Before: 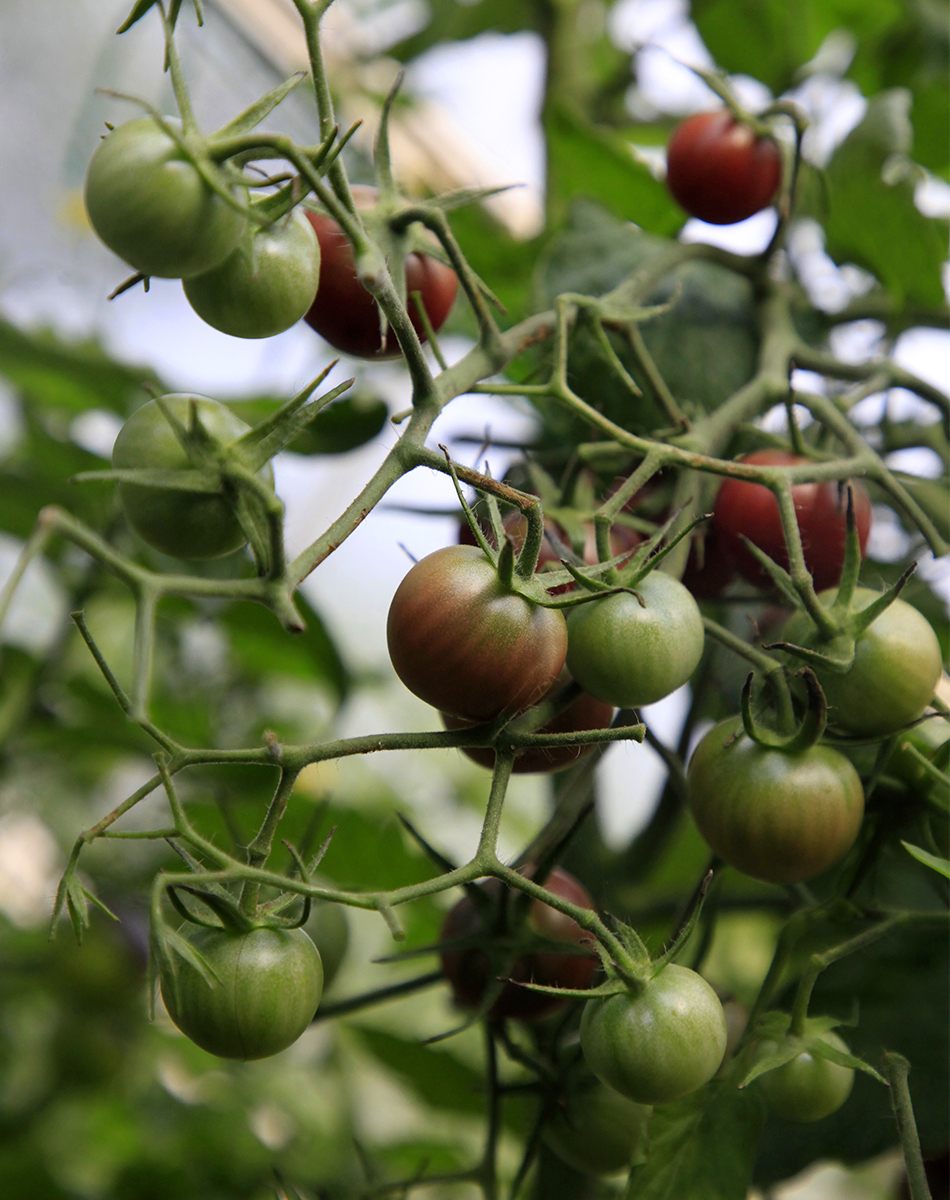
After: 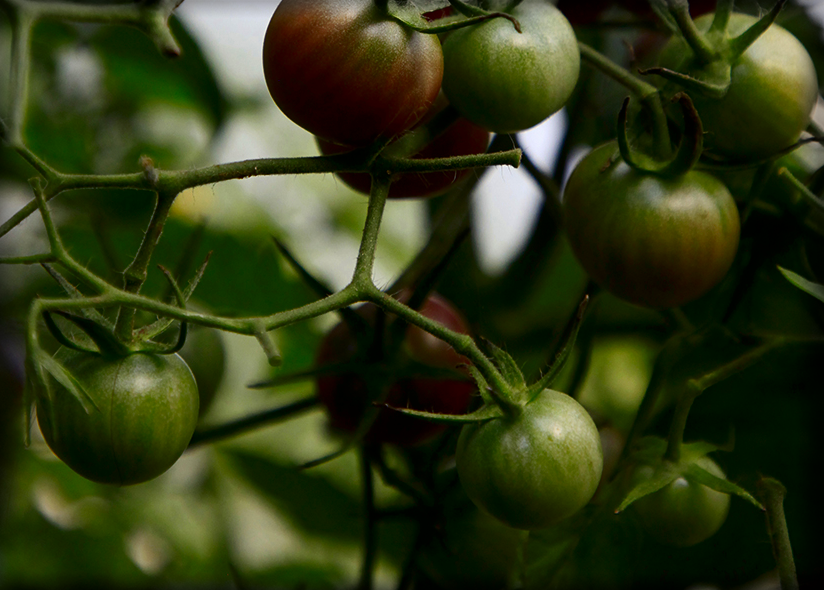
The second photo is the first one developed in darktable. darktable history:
tone equalizer: smoothing diameter 2.21%, edges refinement/feathering 22.14, mask exposure compensation -1.57 EV, filter diffusion 5
crop and rotate: left 13.243%, top 47.993%, bottom 2.789%
contrast brightness saturation: contrast 0.126, brightness -0.24, saturation 0.135
vignetting: fall-off start 93.98%, fall-off radius 5.67%, center (-0.011, 0), automatic ratio true, width/height ratio 1.331, shape 0.051
